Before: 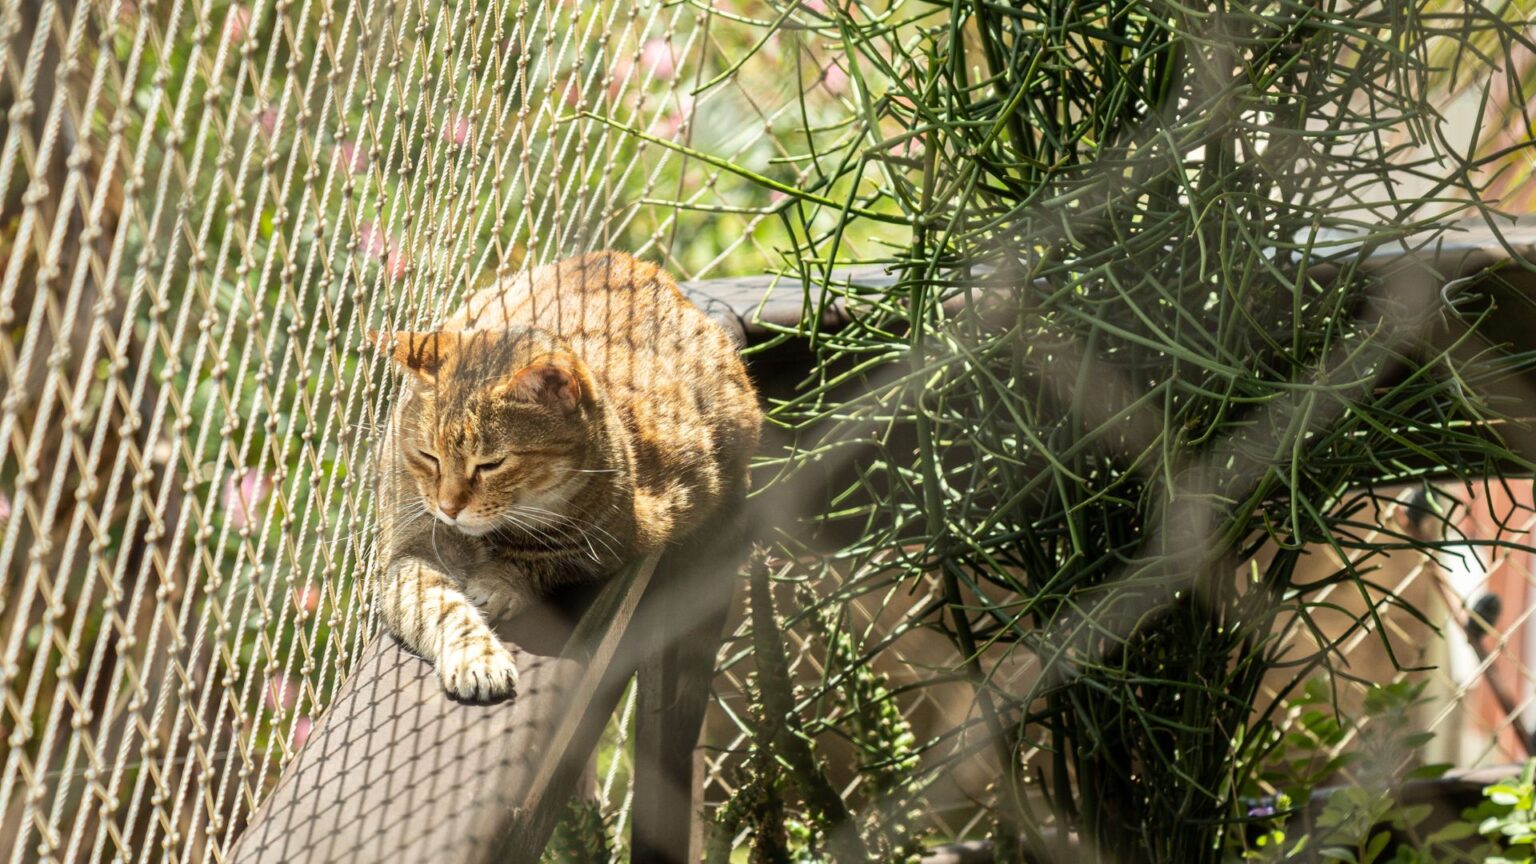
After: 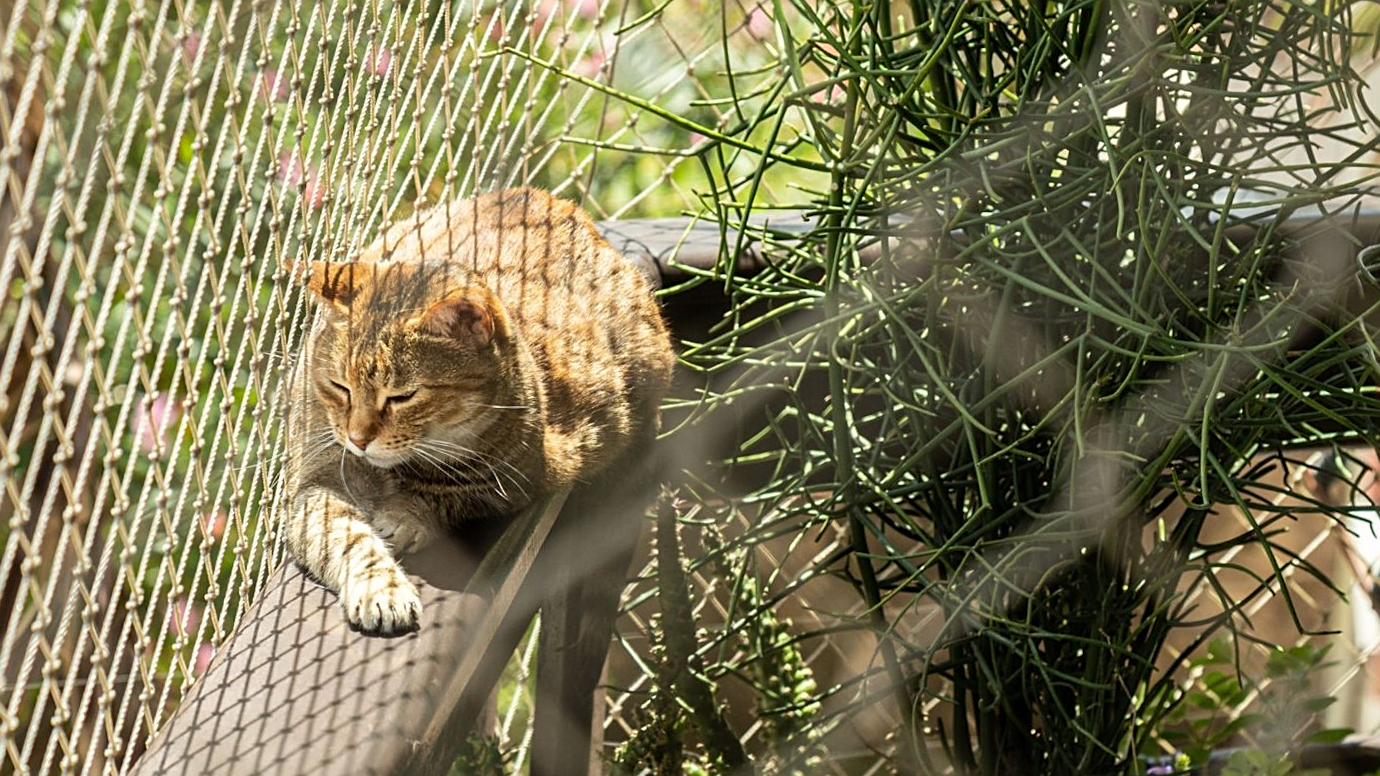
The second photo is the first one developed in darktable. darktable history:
shadows and highlights: radius 125.46, shadows 30.51, highlights -30.51, low approximation 0.01, soften with gaussian
sharpen: on, module defaults
crop and rotate: angle -1.96°, left 3.097%, top 4.154%, right 1.586%, bottom 0.529%
